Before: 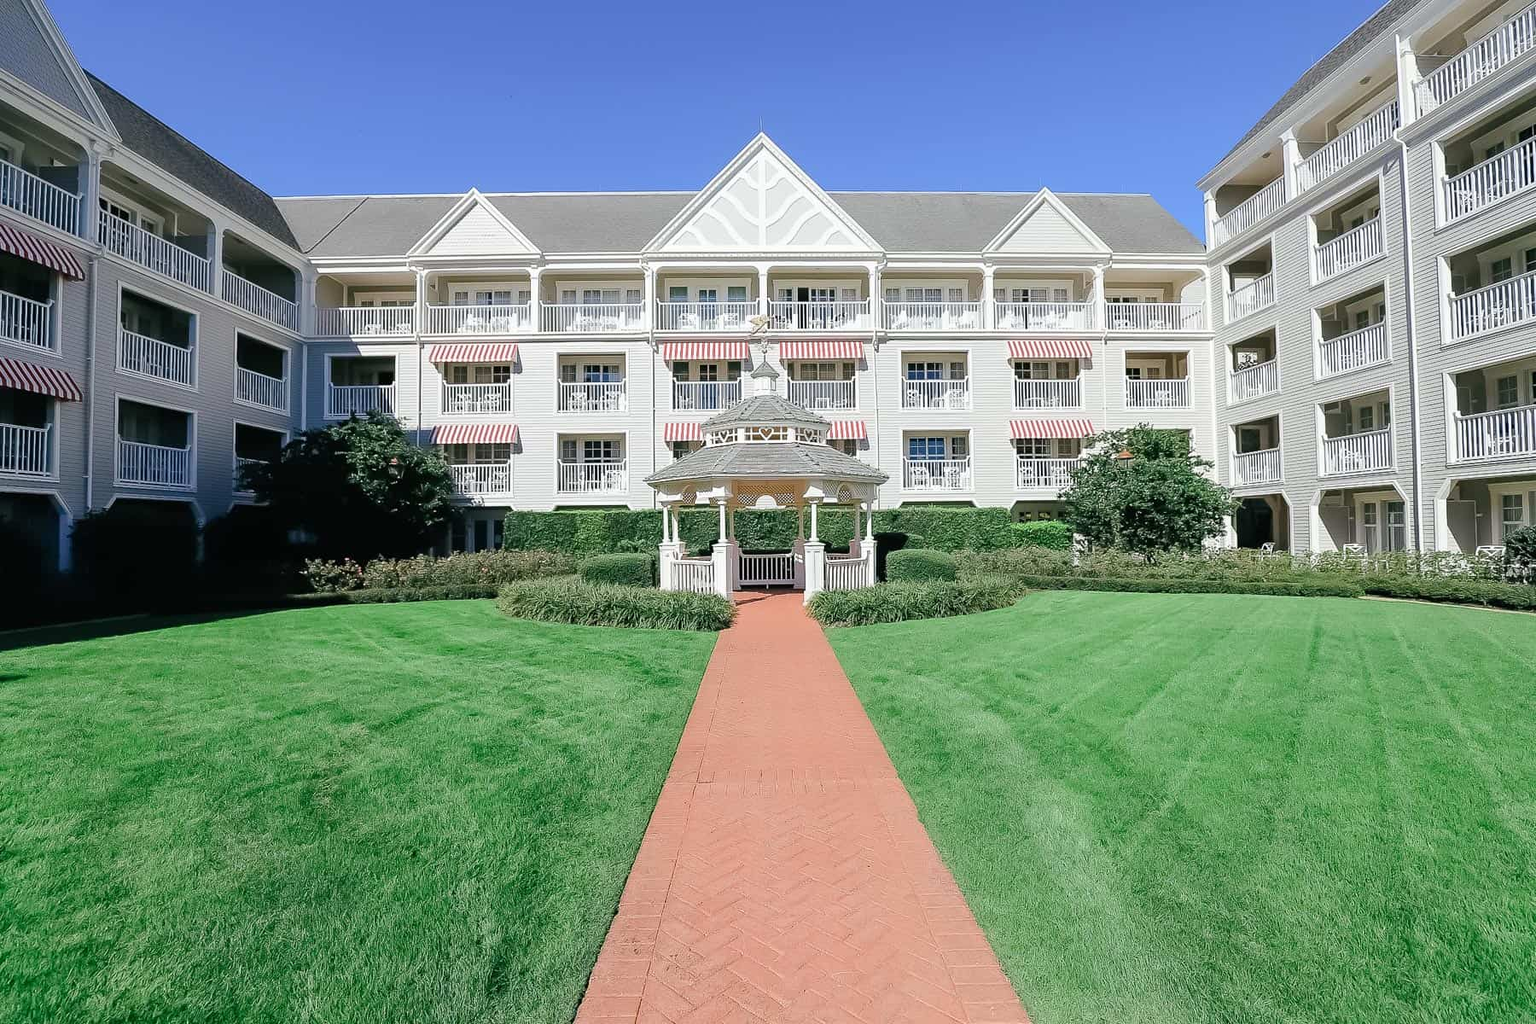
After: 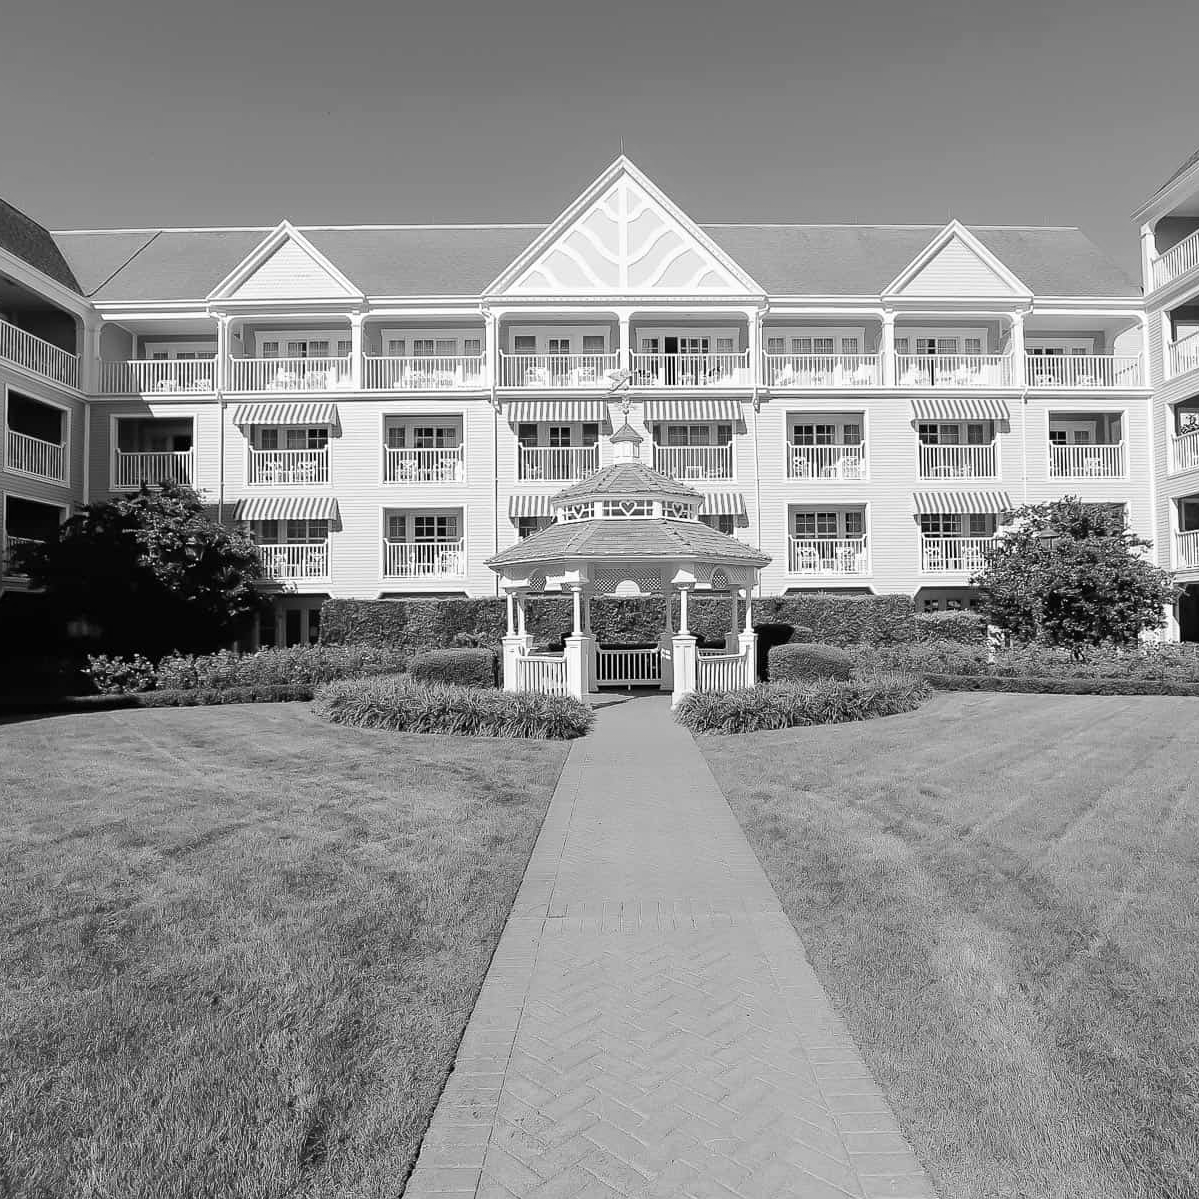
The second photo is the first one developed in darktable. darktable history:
monochrome: on, module defaults
color balance rgb: perceptual saturation grading › global saturation 20%, perceptual saturation grading › highlights -25%, perceptual saturation grading › shadows 25%, global vibrance 50%
crop and rotate: left 15.055%, right 18.278%
